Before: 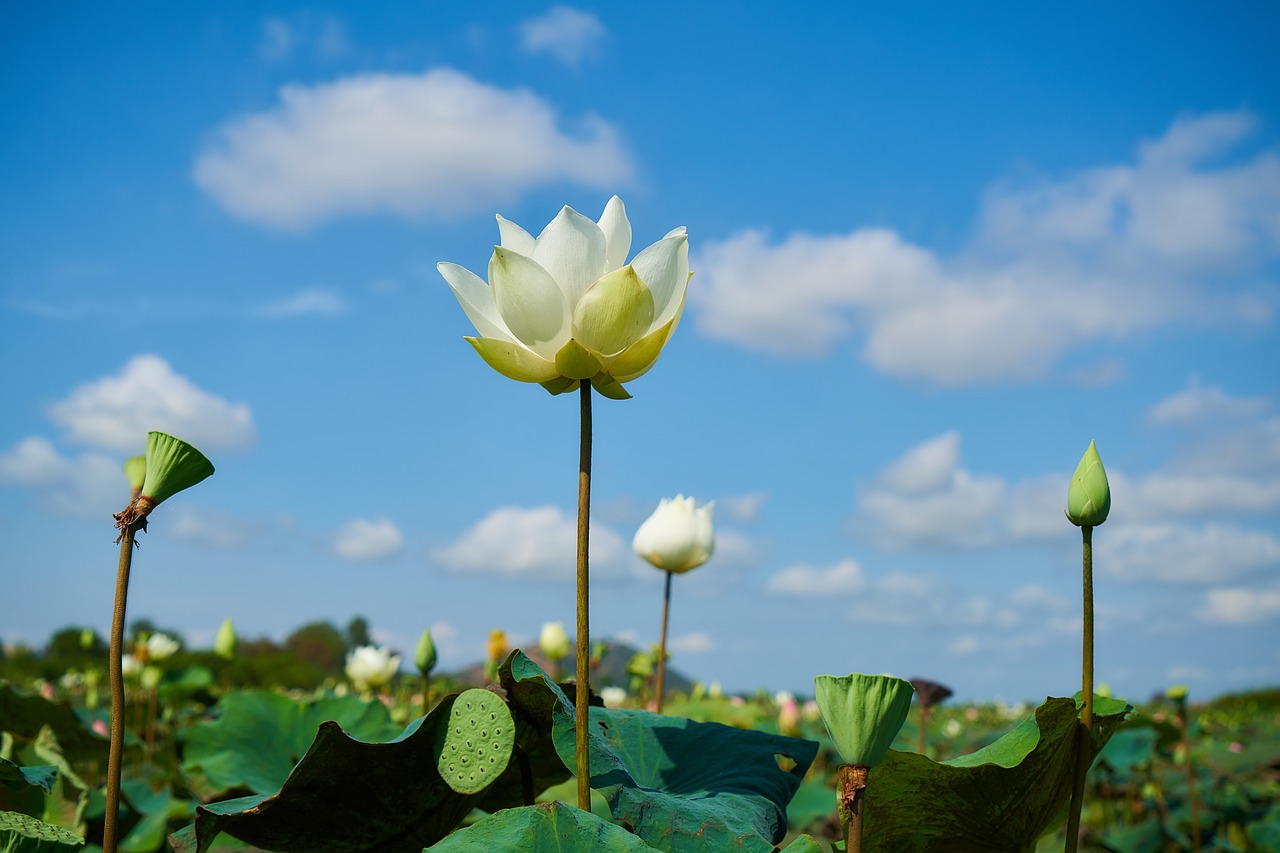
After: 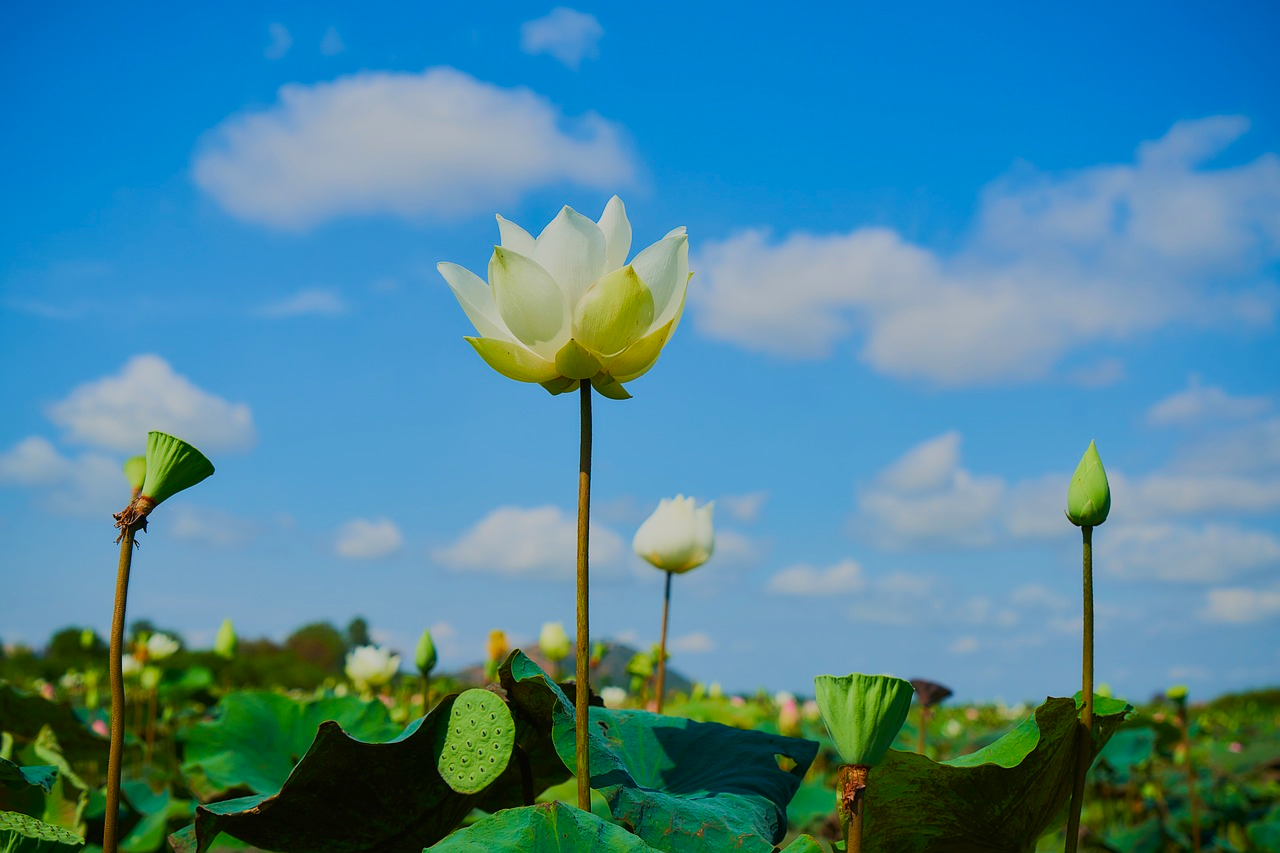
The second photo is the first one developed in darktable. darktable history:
color correction: highlights b* -0.048, saturation 1.34
filmic rgb: black relative exposure -16 EV, white relative exposure 6.17 EV, threshold 2.98 EV, hardness 5.22, color science v5 (2021), contrast in shadows safe, contrast in highlights safe, enable highlight reconstruction true
